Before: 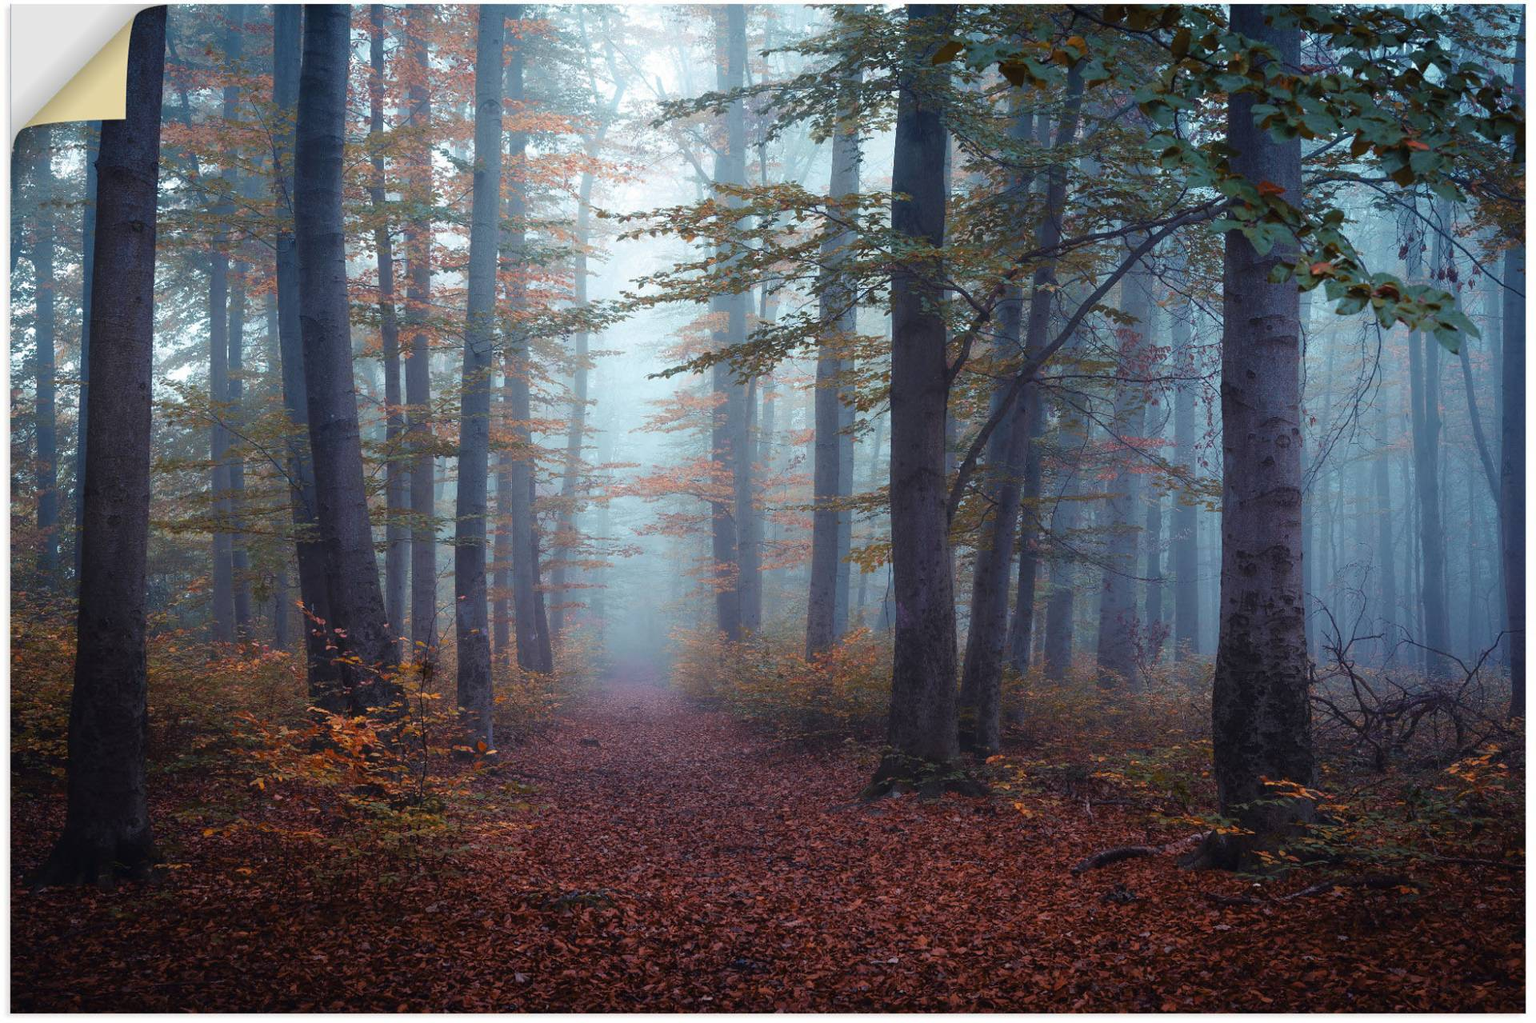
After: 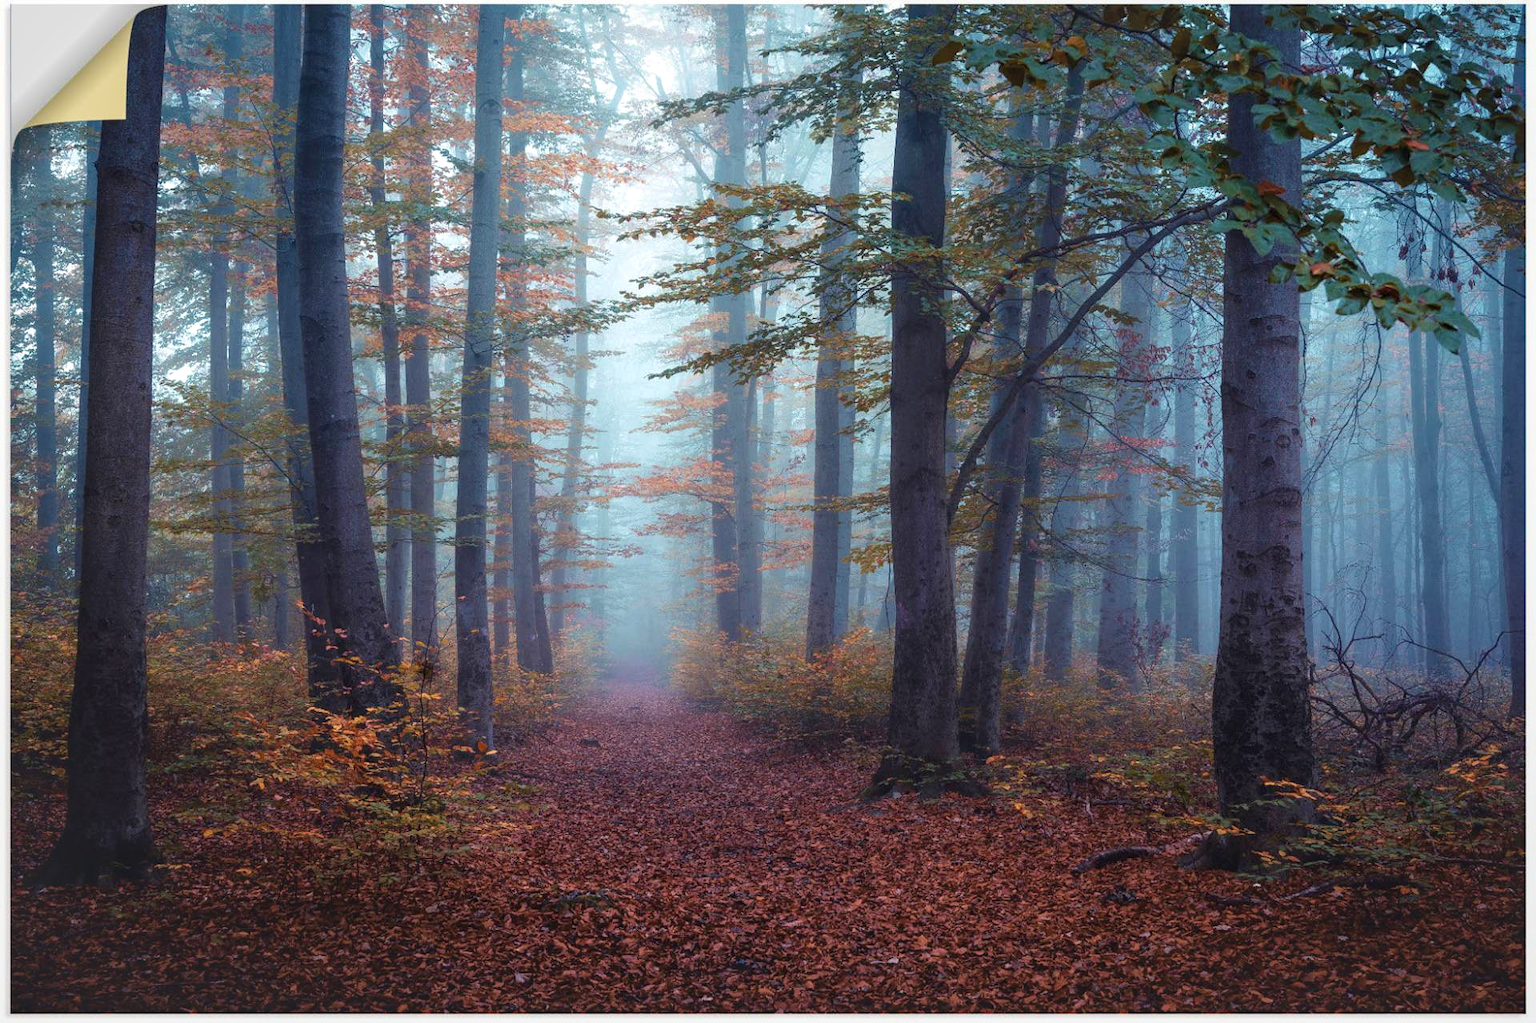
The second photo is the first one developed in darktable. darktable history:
local contrast: on, module defaults
velvia: on, module defaults
